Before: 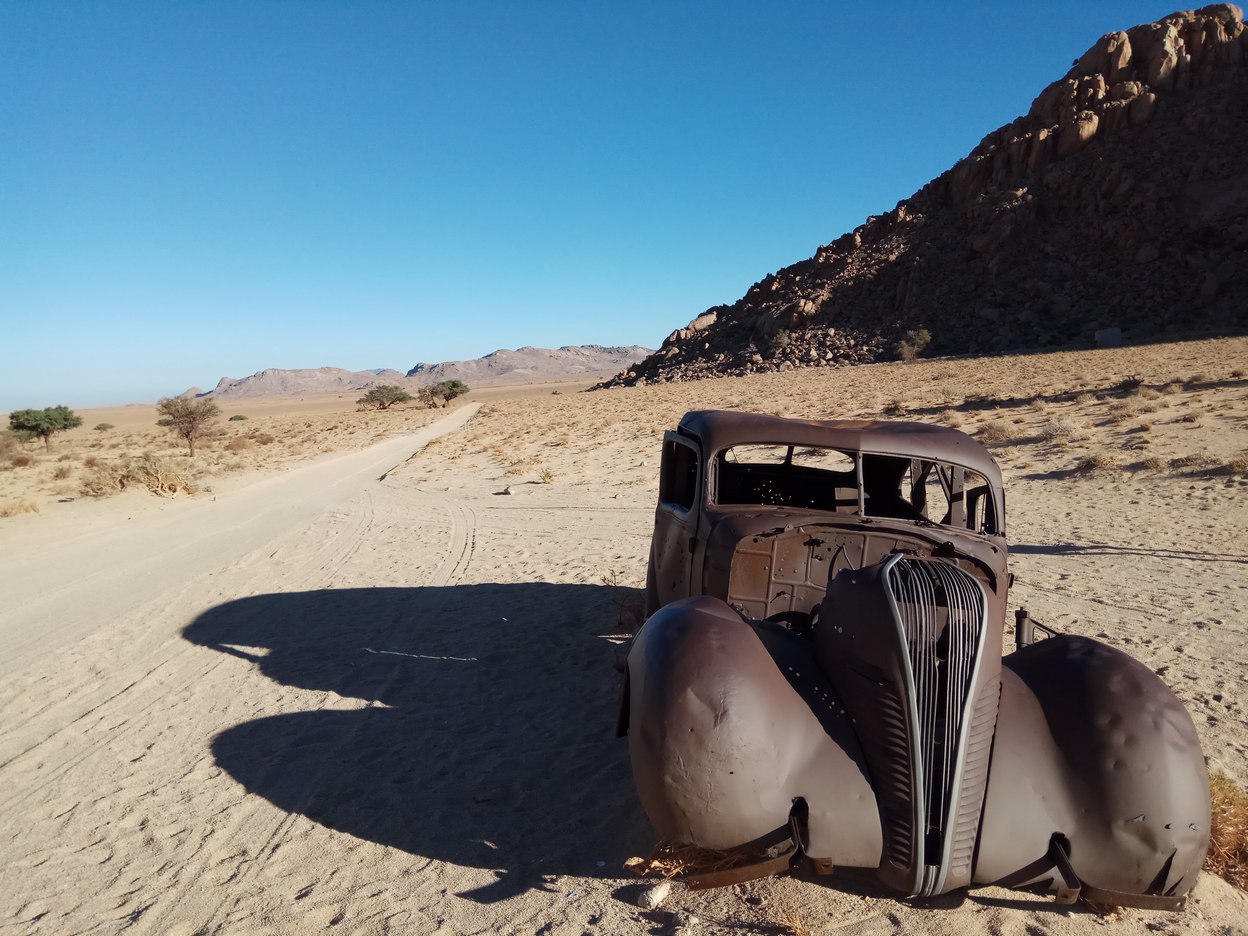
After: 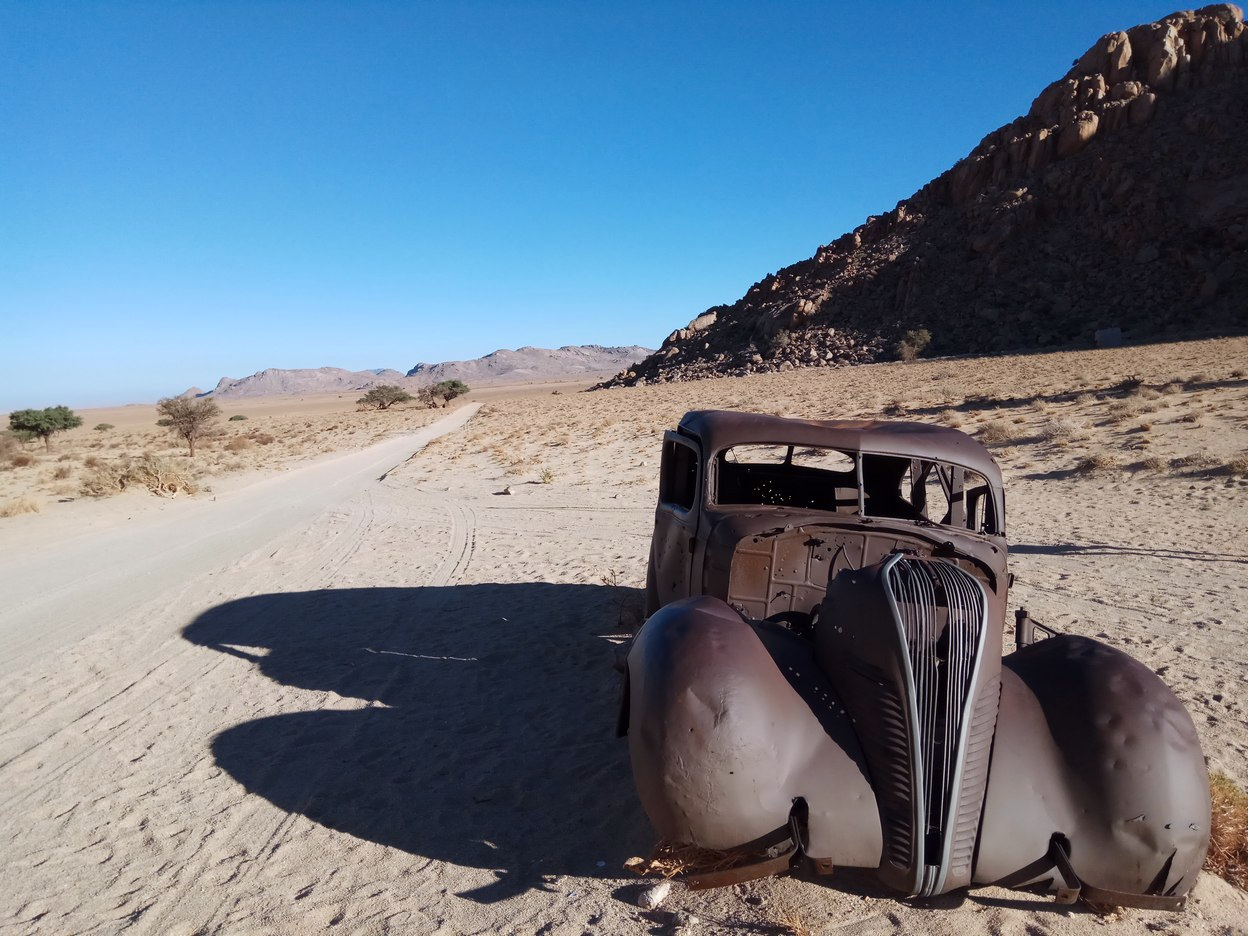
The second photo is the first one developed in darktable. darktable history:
color calibration: illuminant as shot in camera, x 0.358, y 0.373, temperature 4628.91 K
tone equalizer: on, module defaults
